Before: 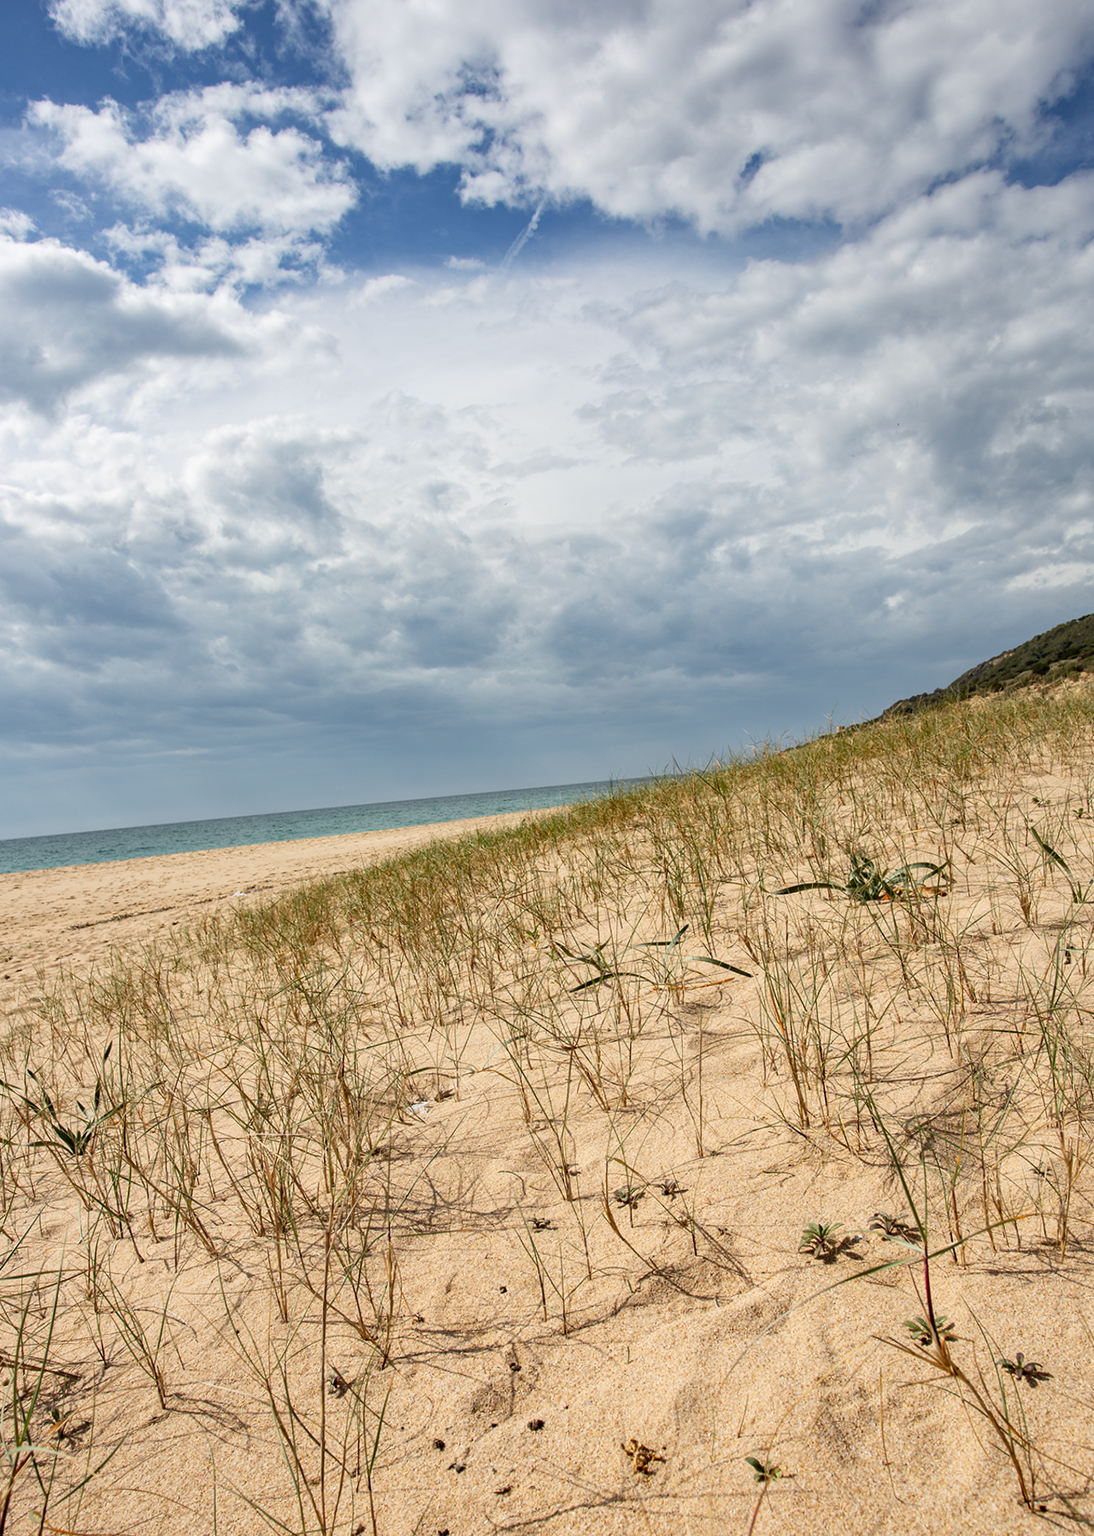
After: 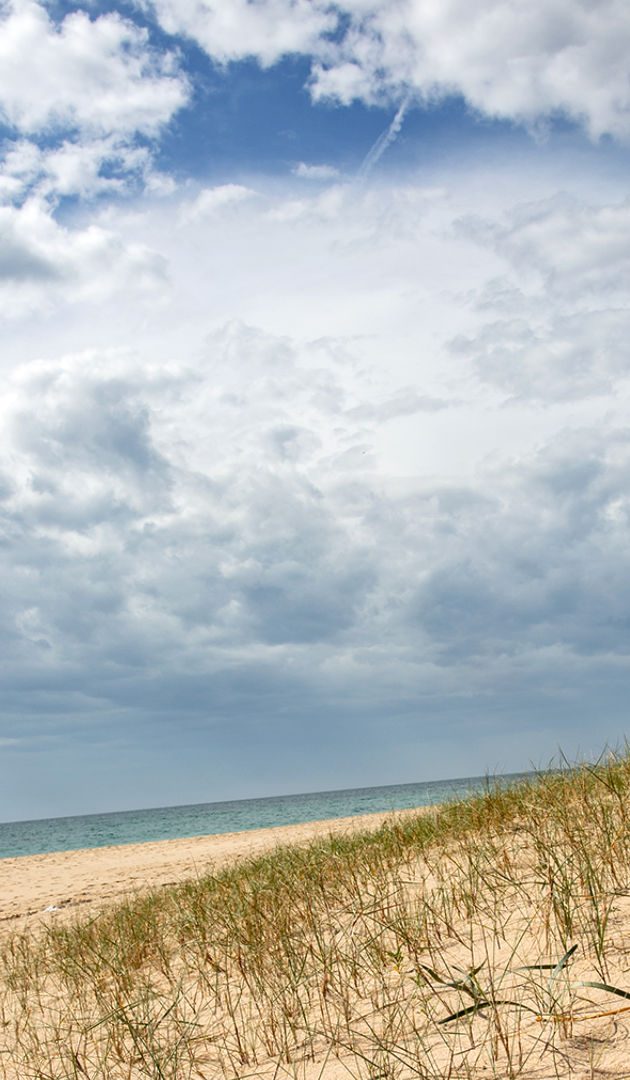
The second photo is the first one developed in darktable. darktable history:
crop: left 17.835%, top 7.675%, right 32.881%, bottom 32.213%
exposure: exposure 0.15 EV, compensate highlight preservation false
